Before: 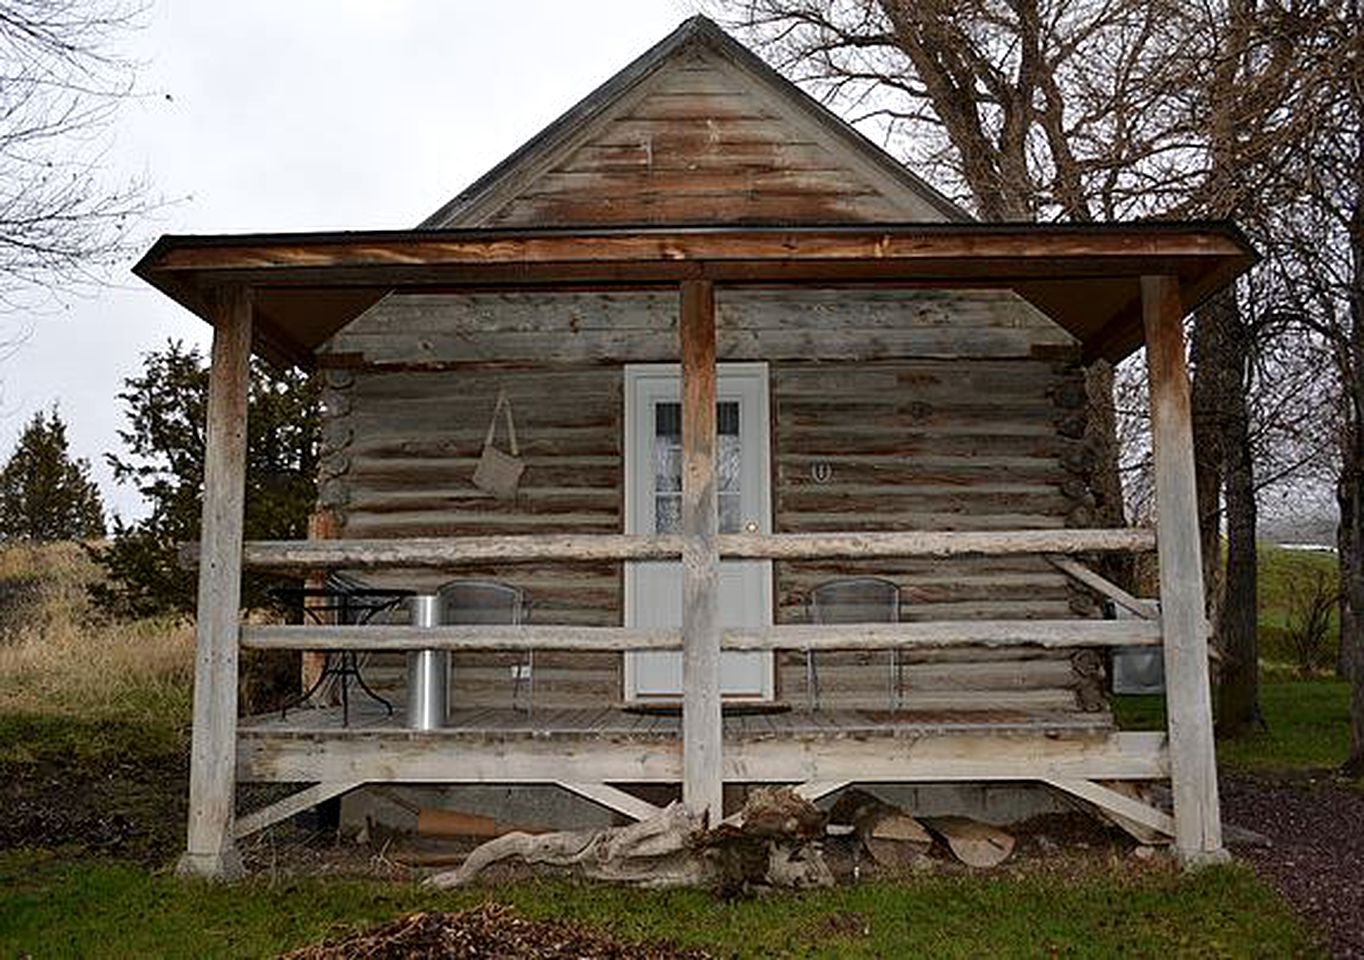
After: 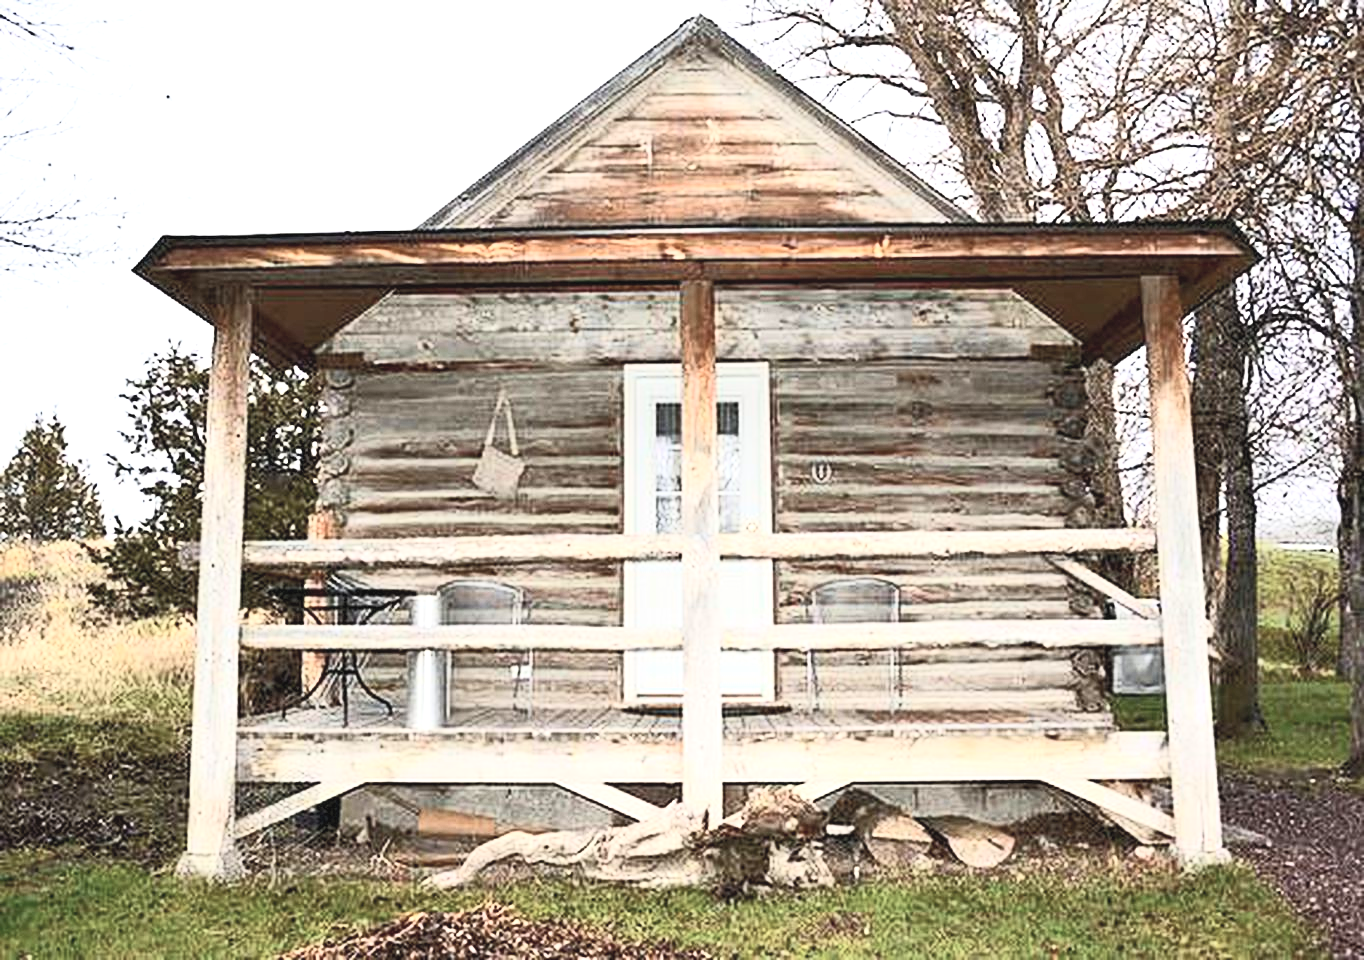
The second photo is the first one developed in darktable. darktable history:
exposure: black level correction 0, exposure 1.286 EV, compensate highlight preservation false
contrast brightness saturation: contrast 0.417, brightness 0.561, saturation -0.182
color balance rgb: shadows lift › hue 84.83°, perceptual saturation grading › global saturation -4.289%, perceptual saturation grading › shadows -2.81%, global vibrance 20%
